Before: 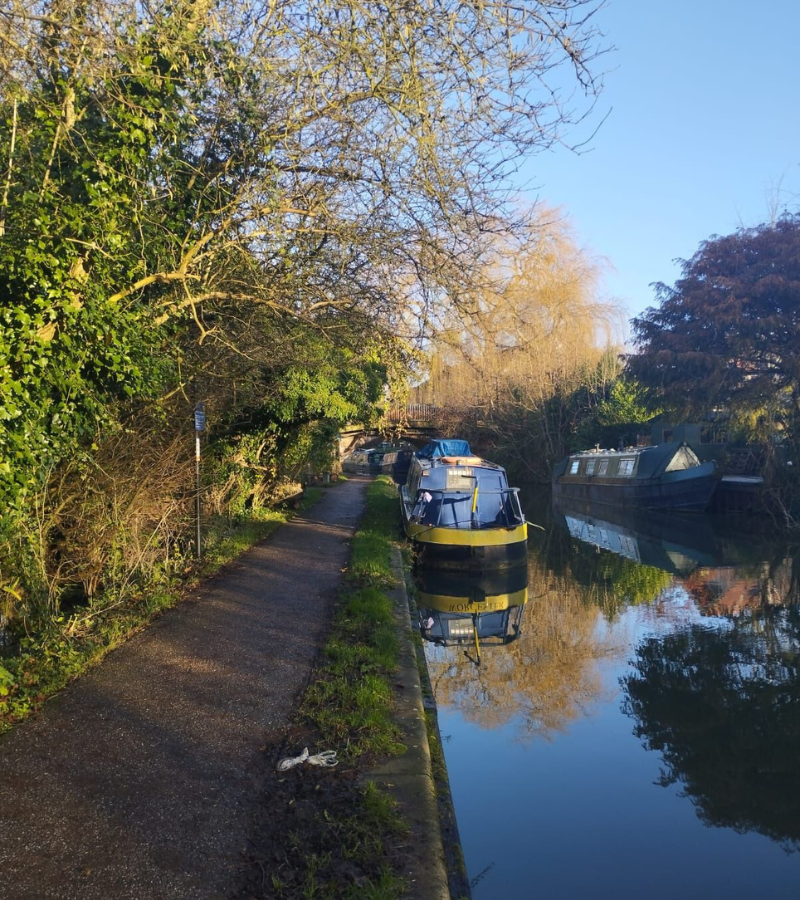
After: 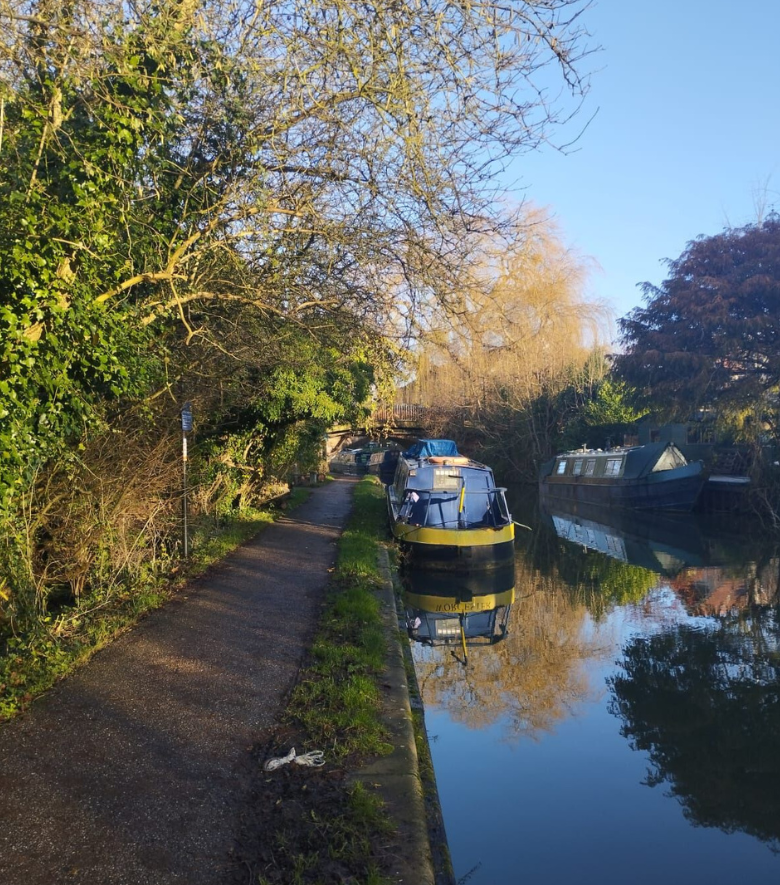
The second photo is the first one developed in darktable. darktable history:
crop and rotate: left 1.745%, right 0.703%, bottom 1.649%
